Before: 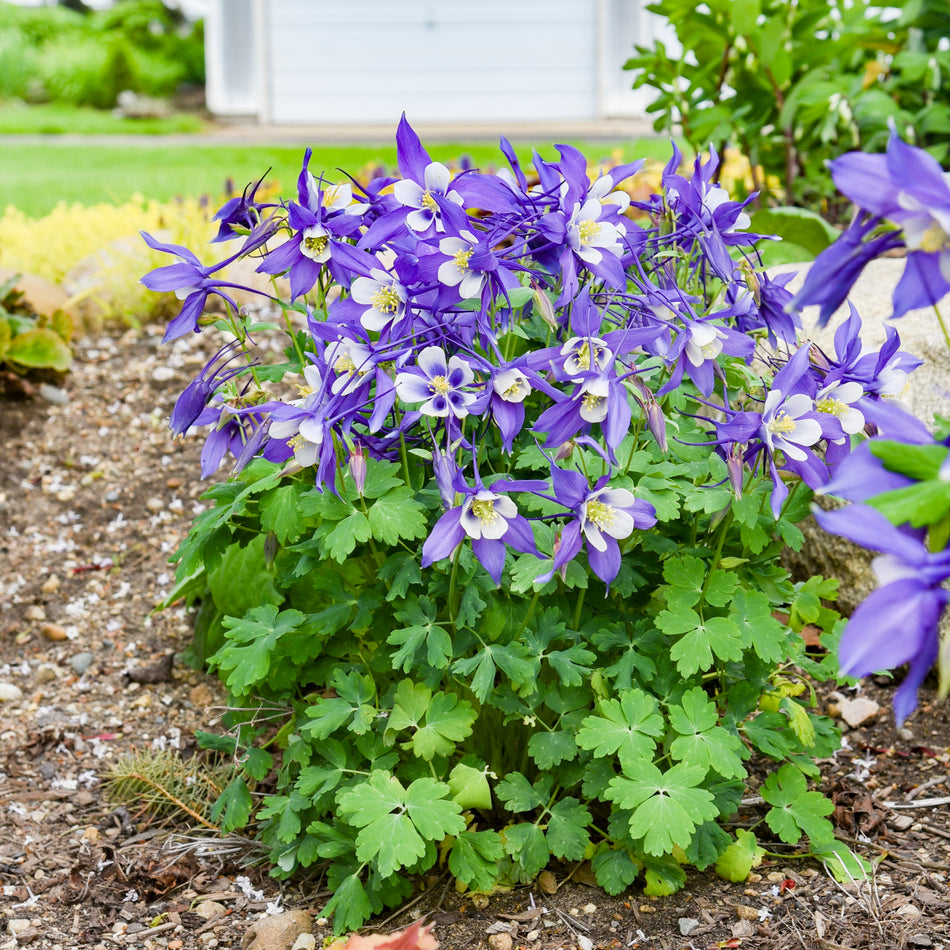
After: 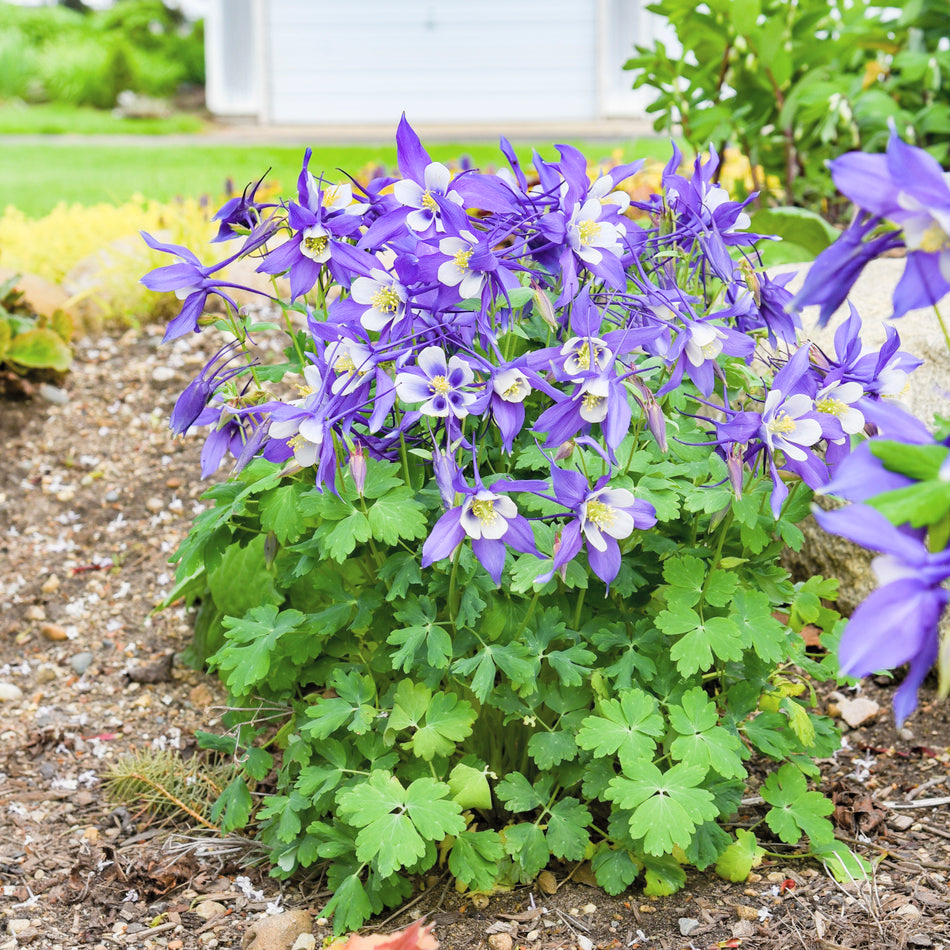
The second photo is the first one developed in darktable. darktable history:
contrast brightness saturation: brightness 0.142
